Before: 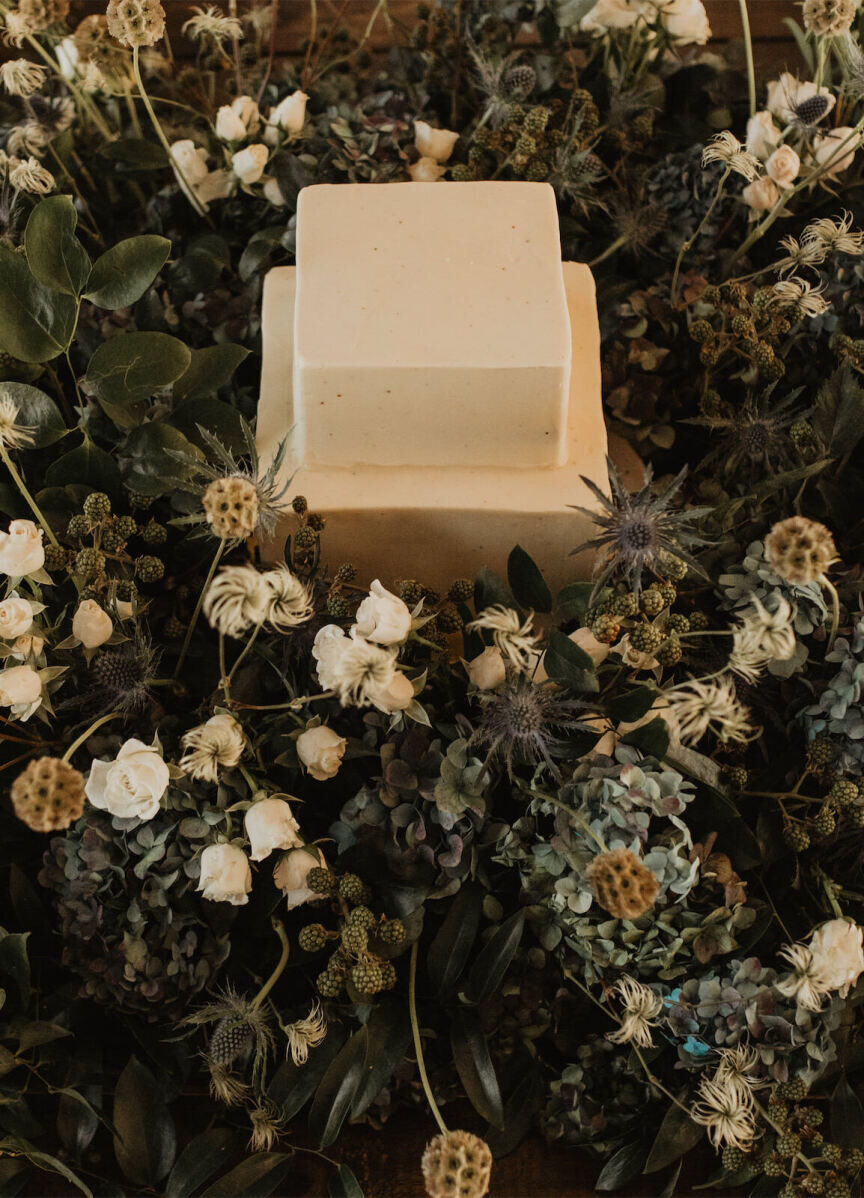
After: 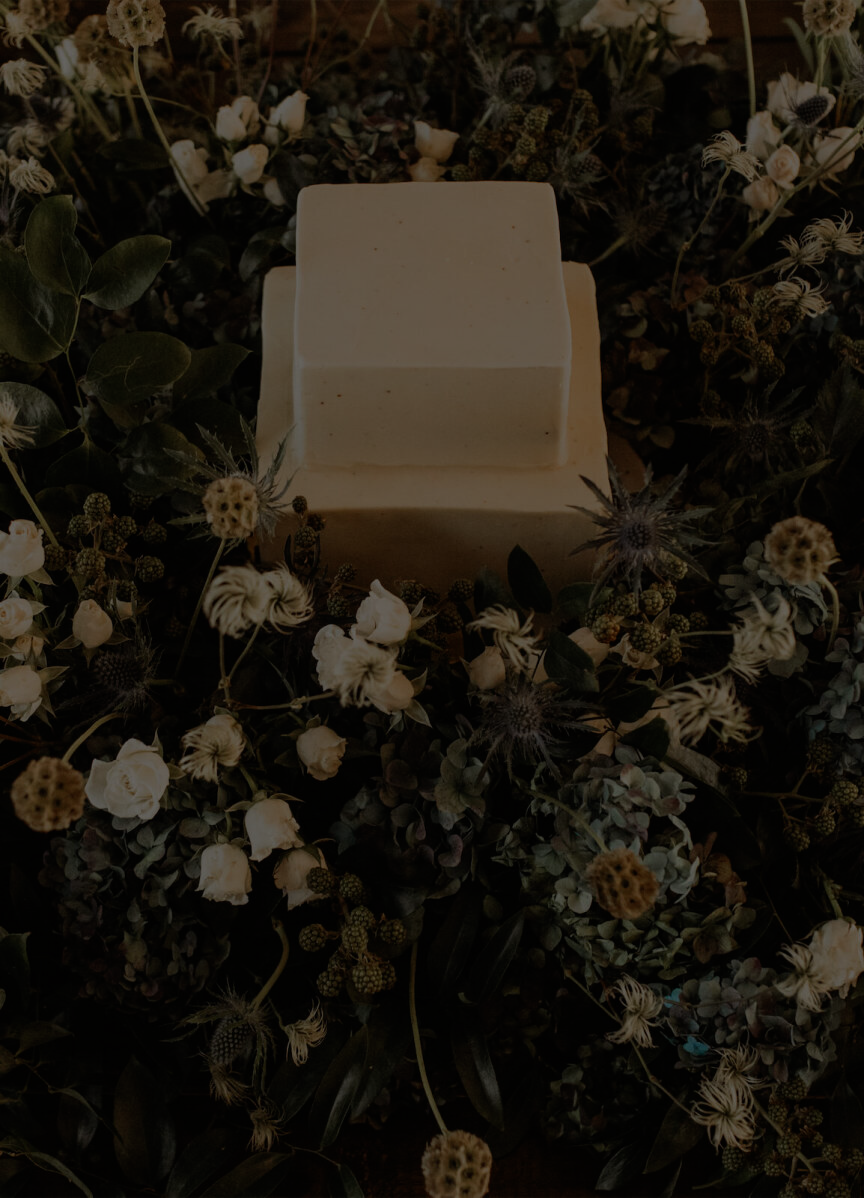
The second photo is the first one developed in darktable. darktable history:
exposure: exposure -2.361 EV, compensate highlight preservation false
